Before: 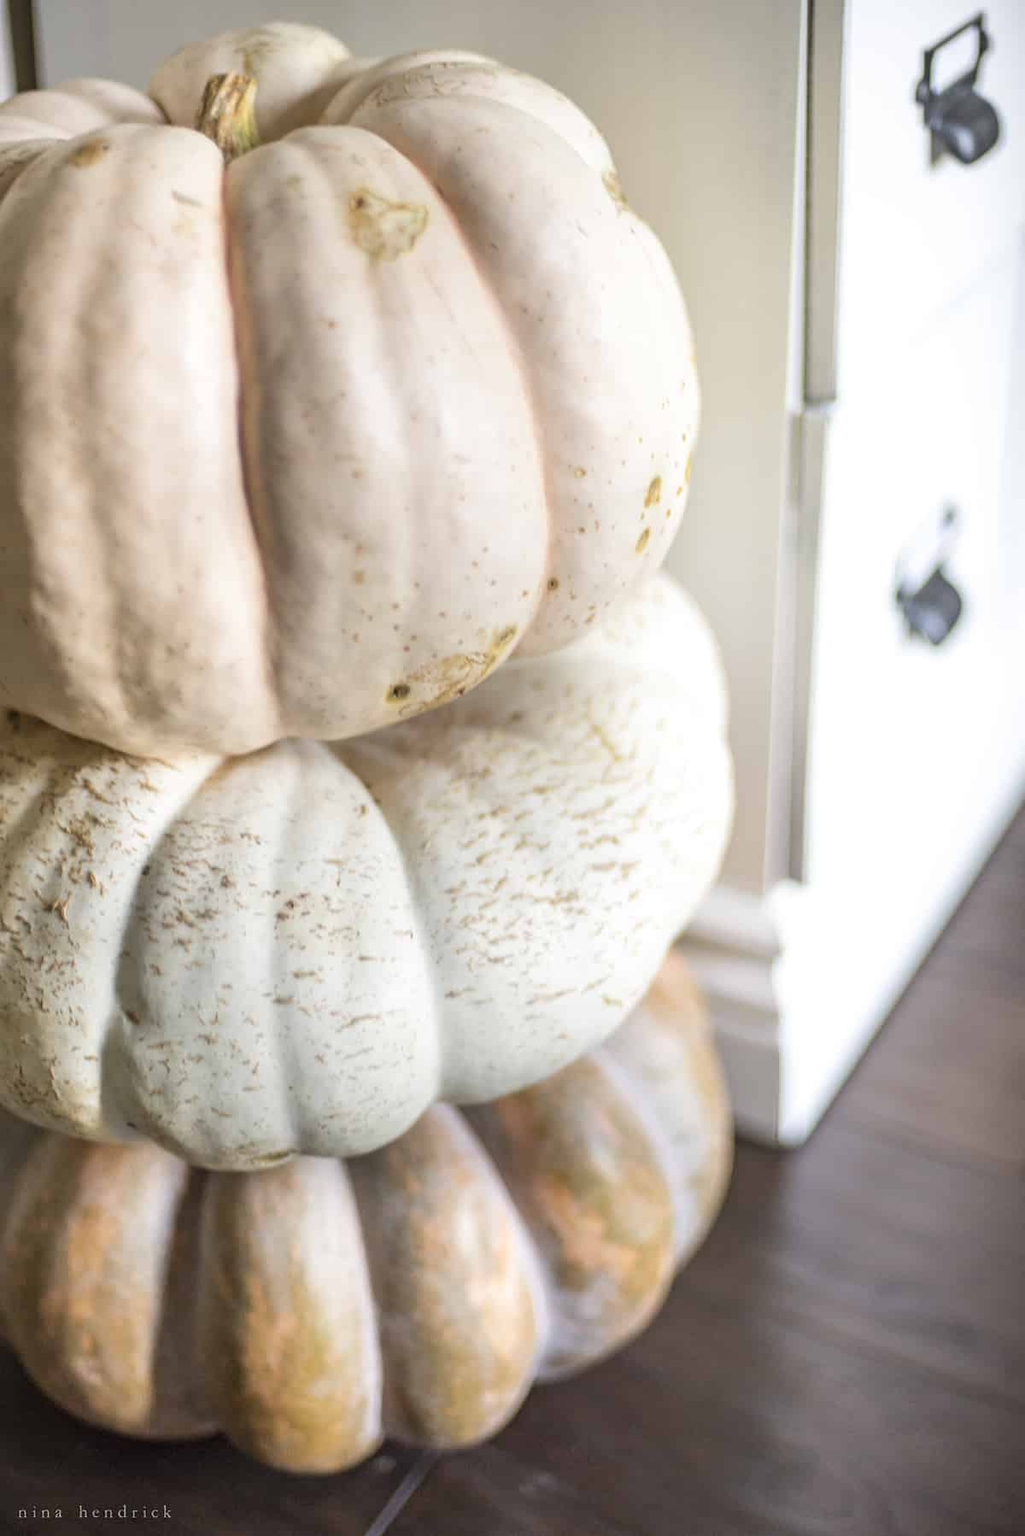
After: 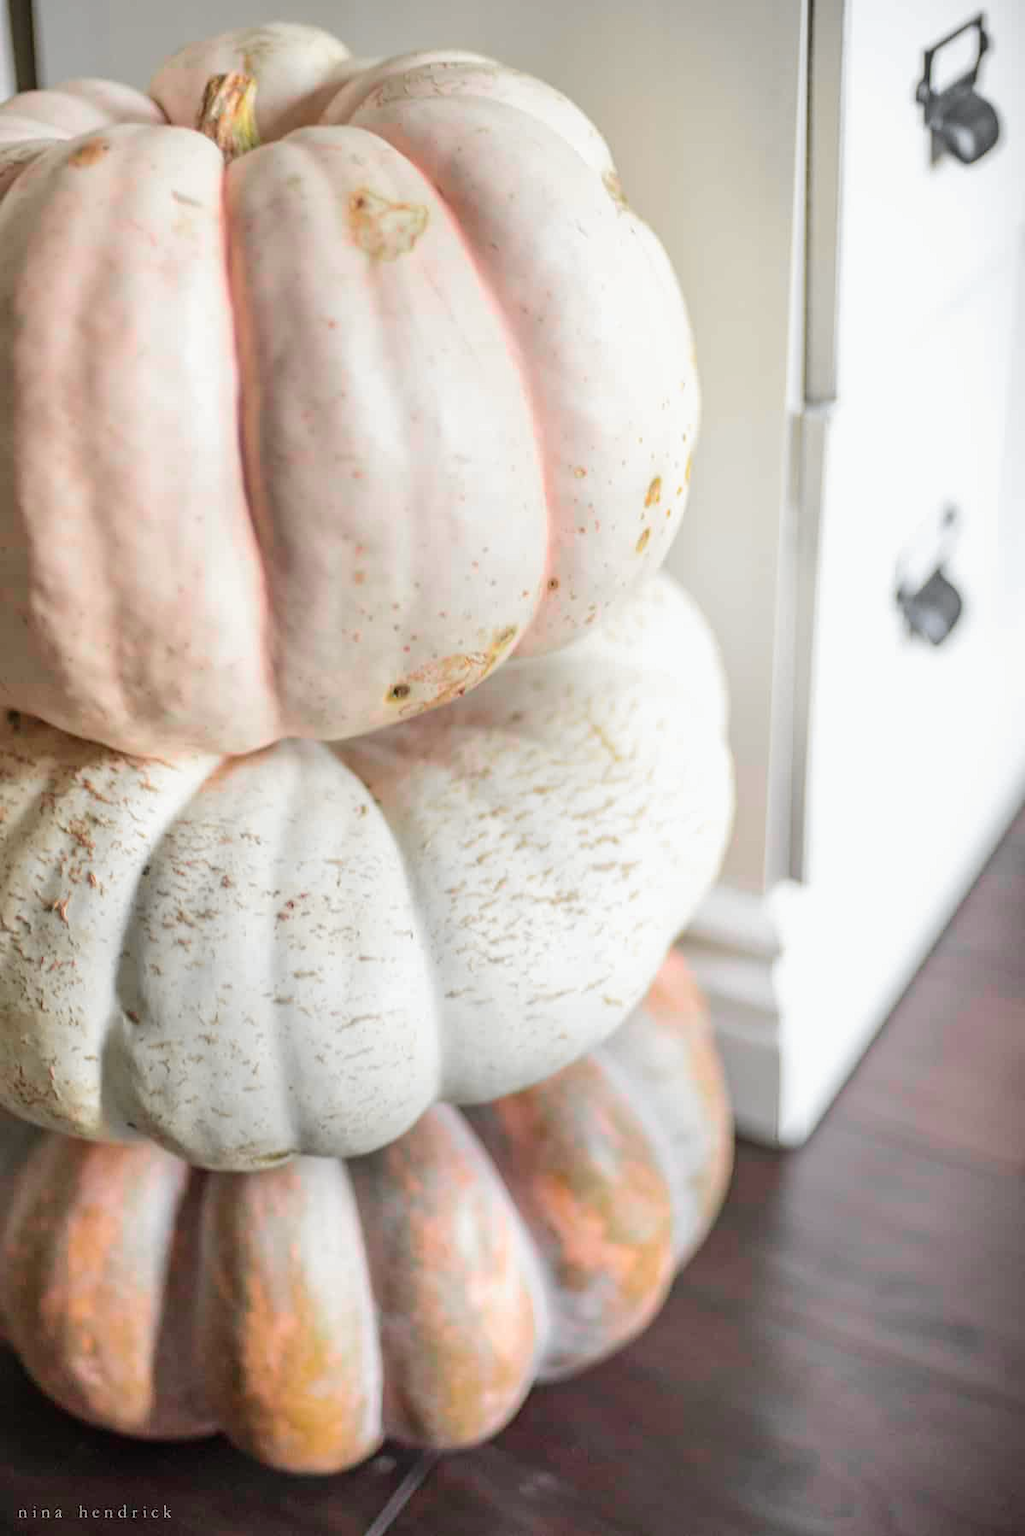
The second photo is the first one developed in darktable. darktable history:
tone curve: curves: ch0 [(0, 0.012) (0.036, 0.035) (0.274, 0.288) (0.504, 0.536) (0.844, 0.84) (1, 0.983)]; ch1 [(0, 0) (0.389, 0.403) (0.462, 0.486) (0.499, 0.498) (0.511, 0.502) (0.536, 0.547) (0.567, 0.588) (0.626, 0.645) (0.749, 0.781) (1, 1)]; ch2 [(0, 0) (0.457, 0.486) (0.5, 0.5) (0.56, 0.551) (0.615, 0.607) (0.704, 0.732) (1, 1)], color space Lab, independent channels, preserve colors none
